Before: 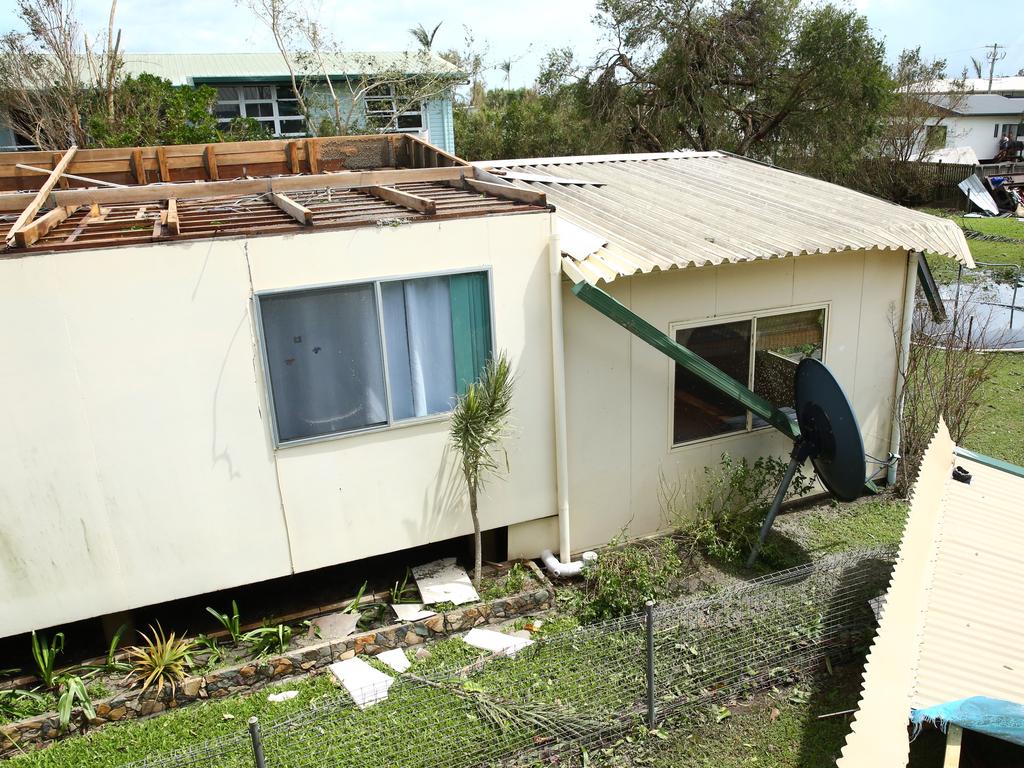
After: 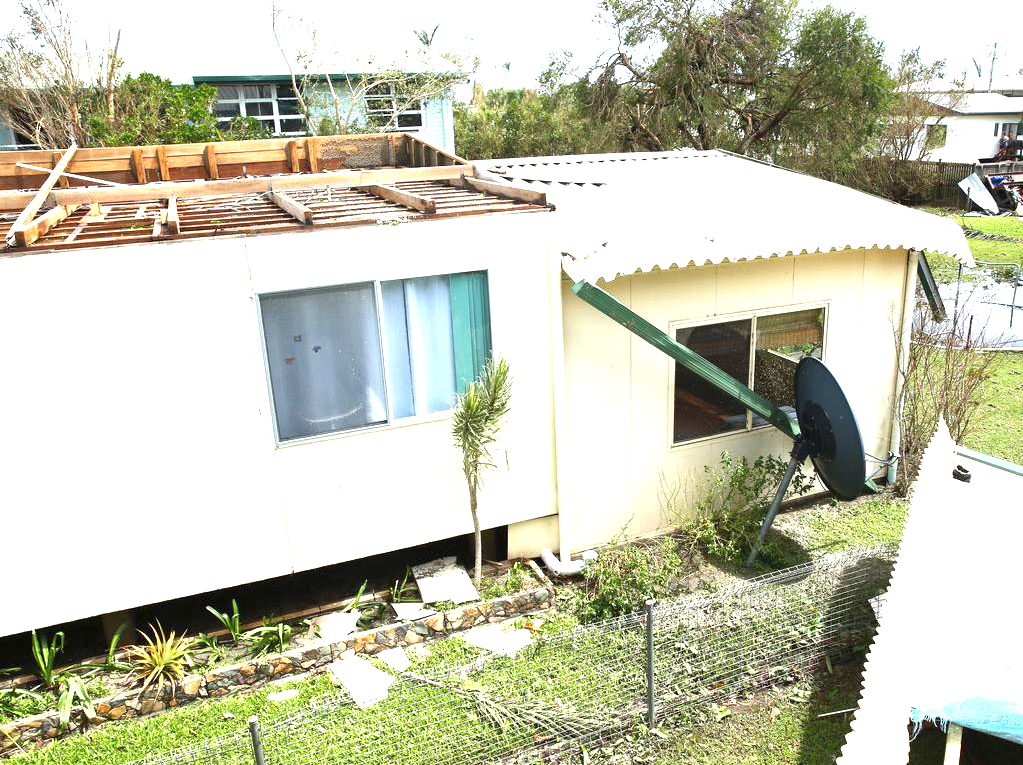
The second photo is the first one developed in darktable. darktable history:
exposure: black level correction 0, exposure 1.389 EV, compensate highlight preservation false
crop: top 0.163%, bottom 0.122%
